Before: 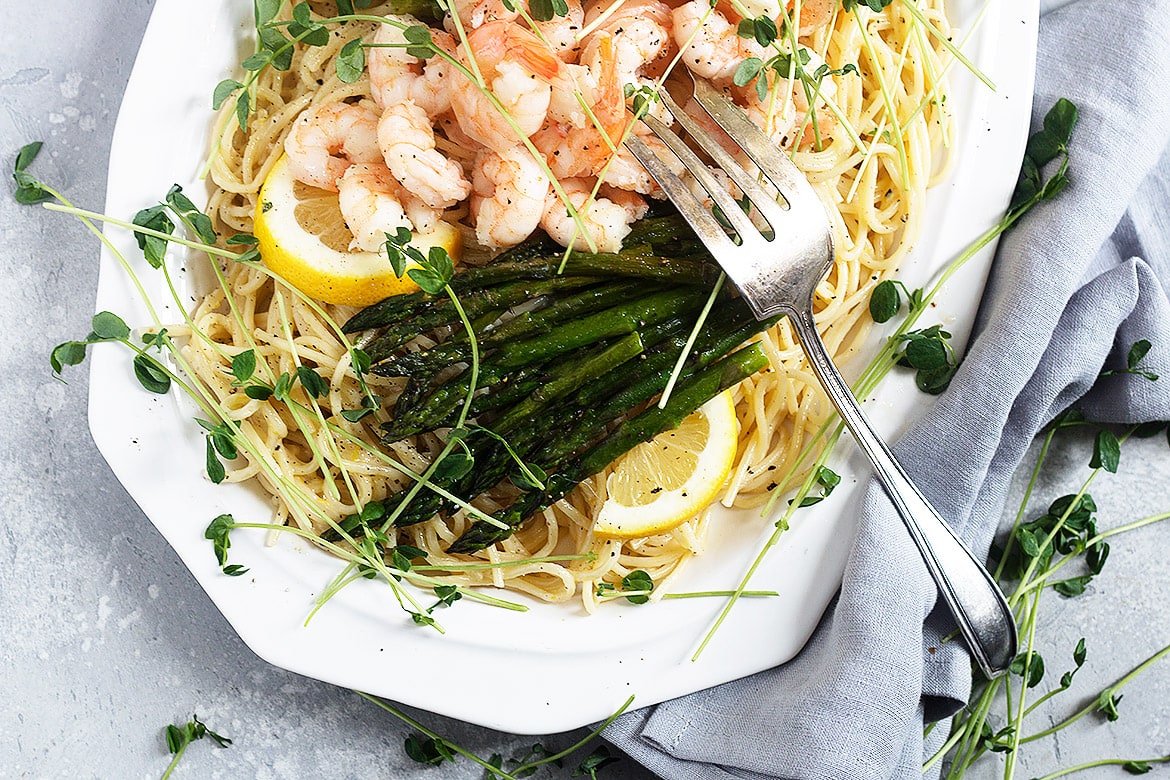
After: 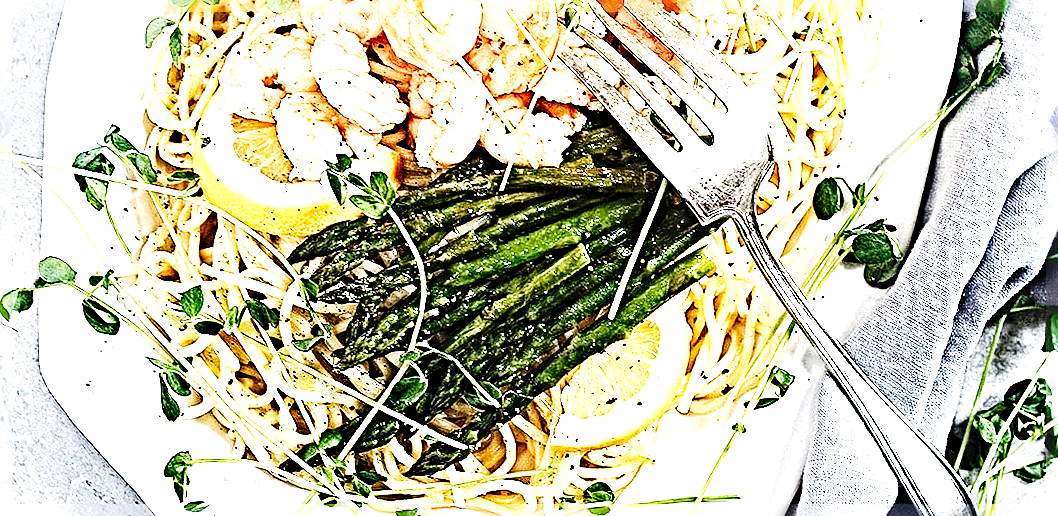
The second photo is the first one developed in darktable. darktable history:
crop: left 2.737%, top 7.287%, right 3.421%, bottom 20.179%
tone equalizer: on, module defaults
exposure: black level correction 0, exposure 1.198 EV, compensate exposure bias true, compensate highlight preservation false
tone curve: curves: ch0 [(0, 0) (0.003, 0.011) (0.011, 0.014) (0.025, 0.023) (0.044, 0.035) (0.069, 0.047) (0.1, 0.065) (0.136, 0.098) (0.177, 0.139) (0.224, 0.214) (0.277, 0.306) (0.335, 0.392) (0.399, 0.484) (0.468, 0.584) (0.543, 0.68) (0.623, 0.772) (0.709, 0.847) (0.801, 0.905) (0.898, 0.951) (1, 1)], preserve colors none
sharpen: radius 6.3, amount 1.8, threshold 0
rotate and perspective: rotation -3.52°, crop left 0.036, crop right 0.964, crop top 0.081, crop bottom 0.919
